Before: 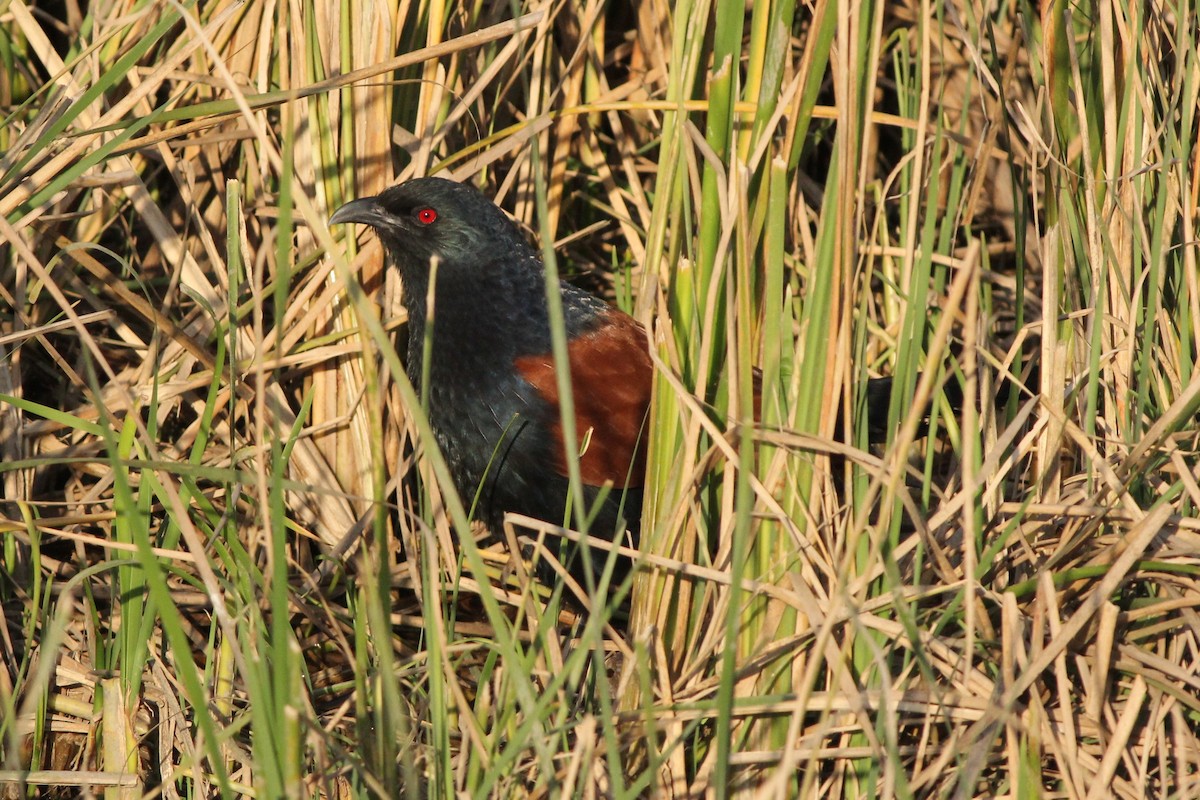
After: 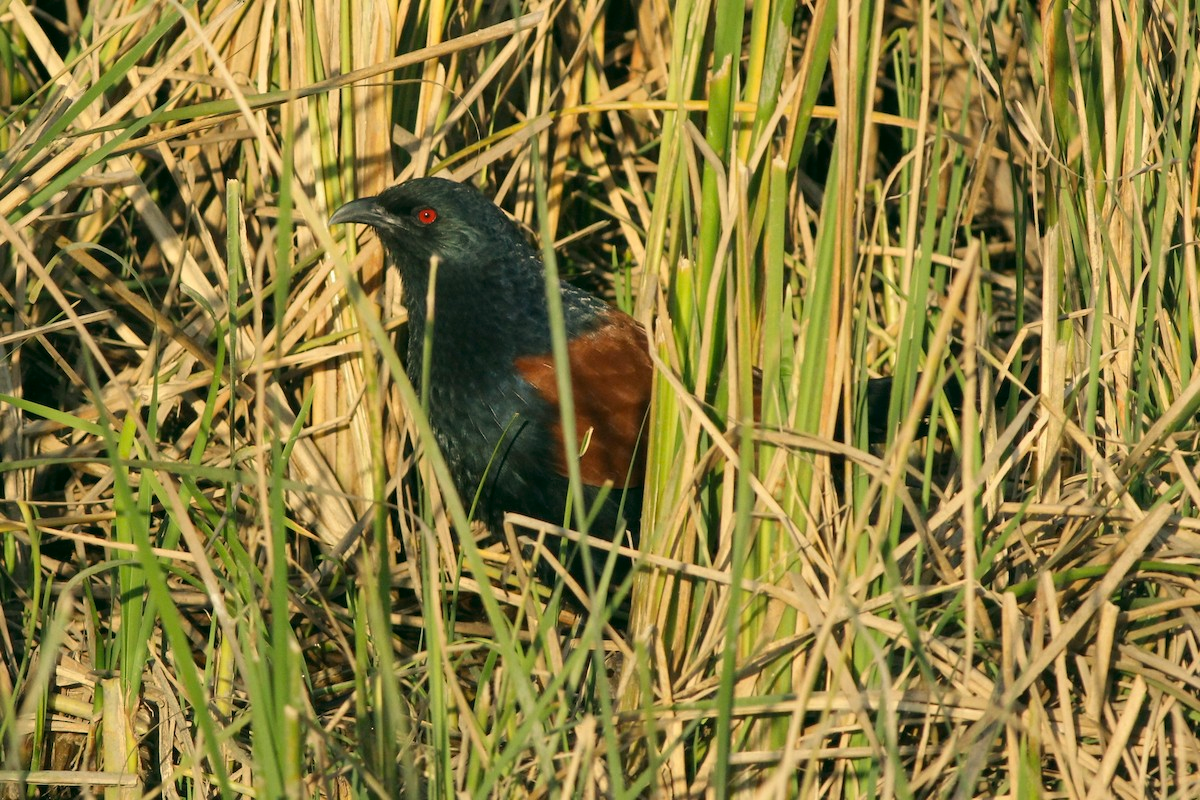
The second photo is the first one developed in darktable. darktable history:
color correction: highlights a* -0.482, highlights b* 9.48, shadows a* -9.48, shadows b* 0.803
